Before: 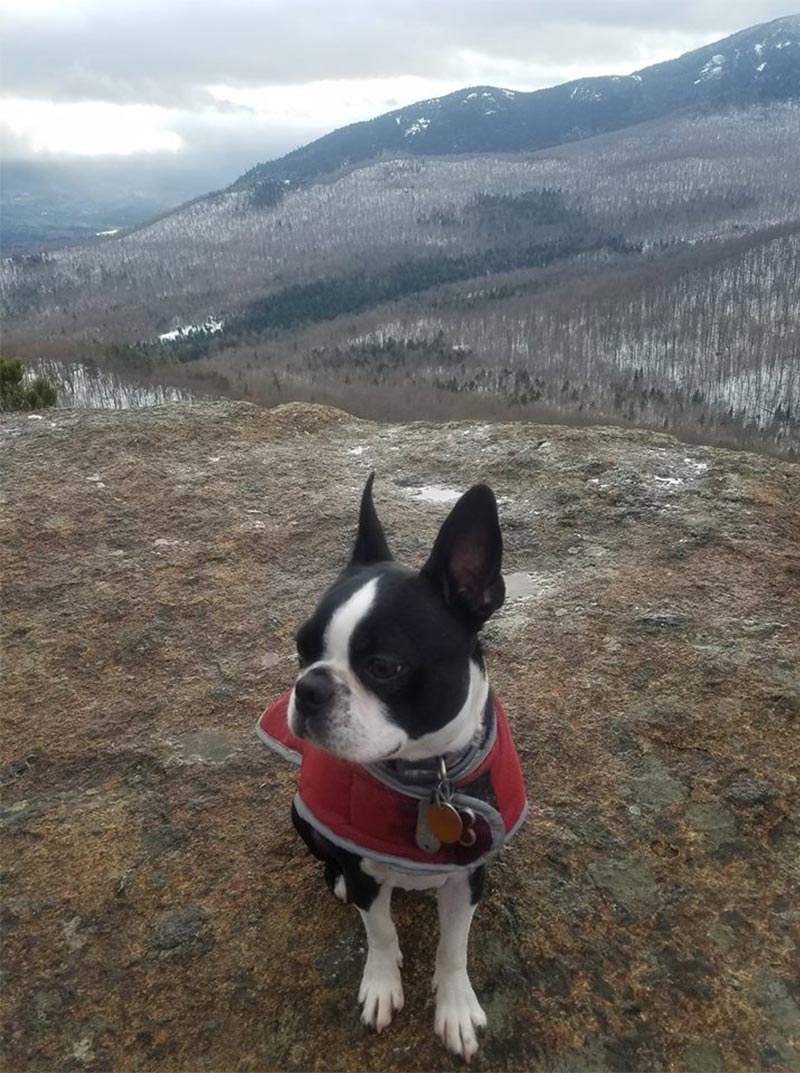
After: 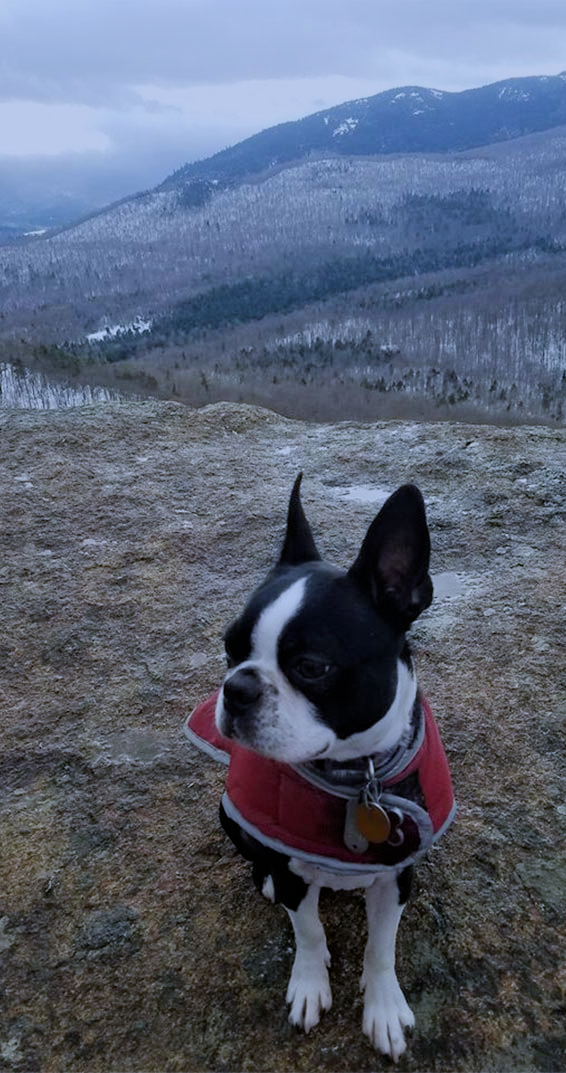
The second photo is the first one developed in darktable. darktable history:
filmic rgb: black relative exposure -7.65 EV, white relative exposure 4.56 EV, hardness 3.61
crop and rotate: left 9.061%, right 20.142%
white balance: red 0.871, blue 1.249
haze removal: strength 0.29, distance 0.25, compatibility mode true, adaptive false
